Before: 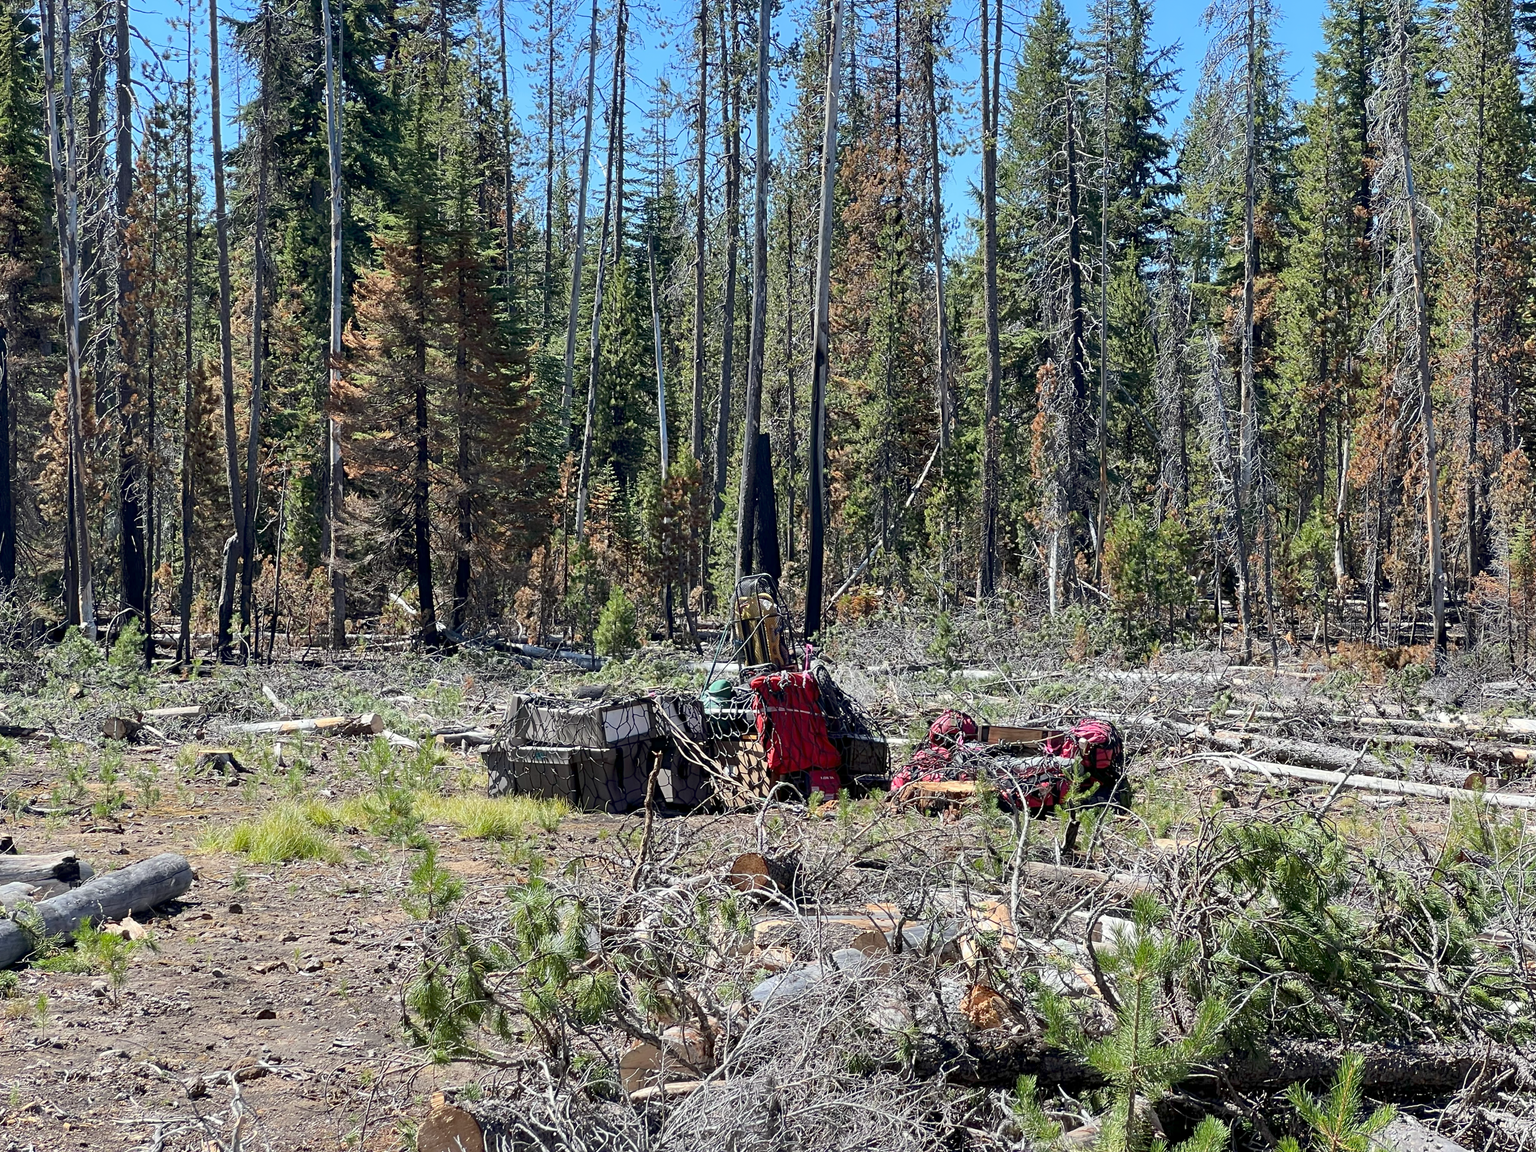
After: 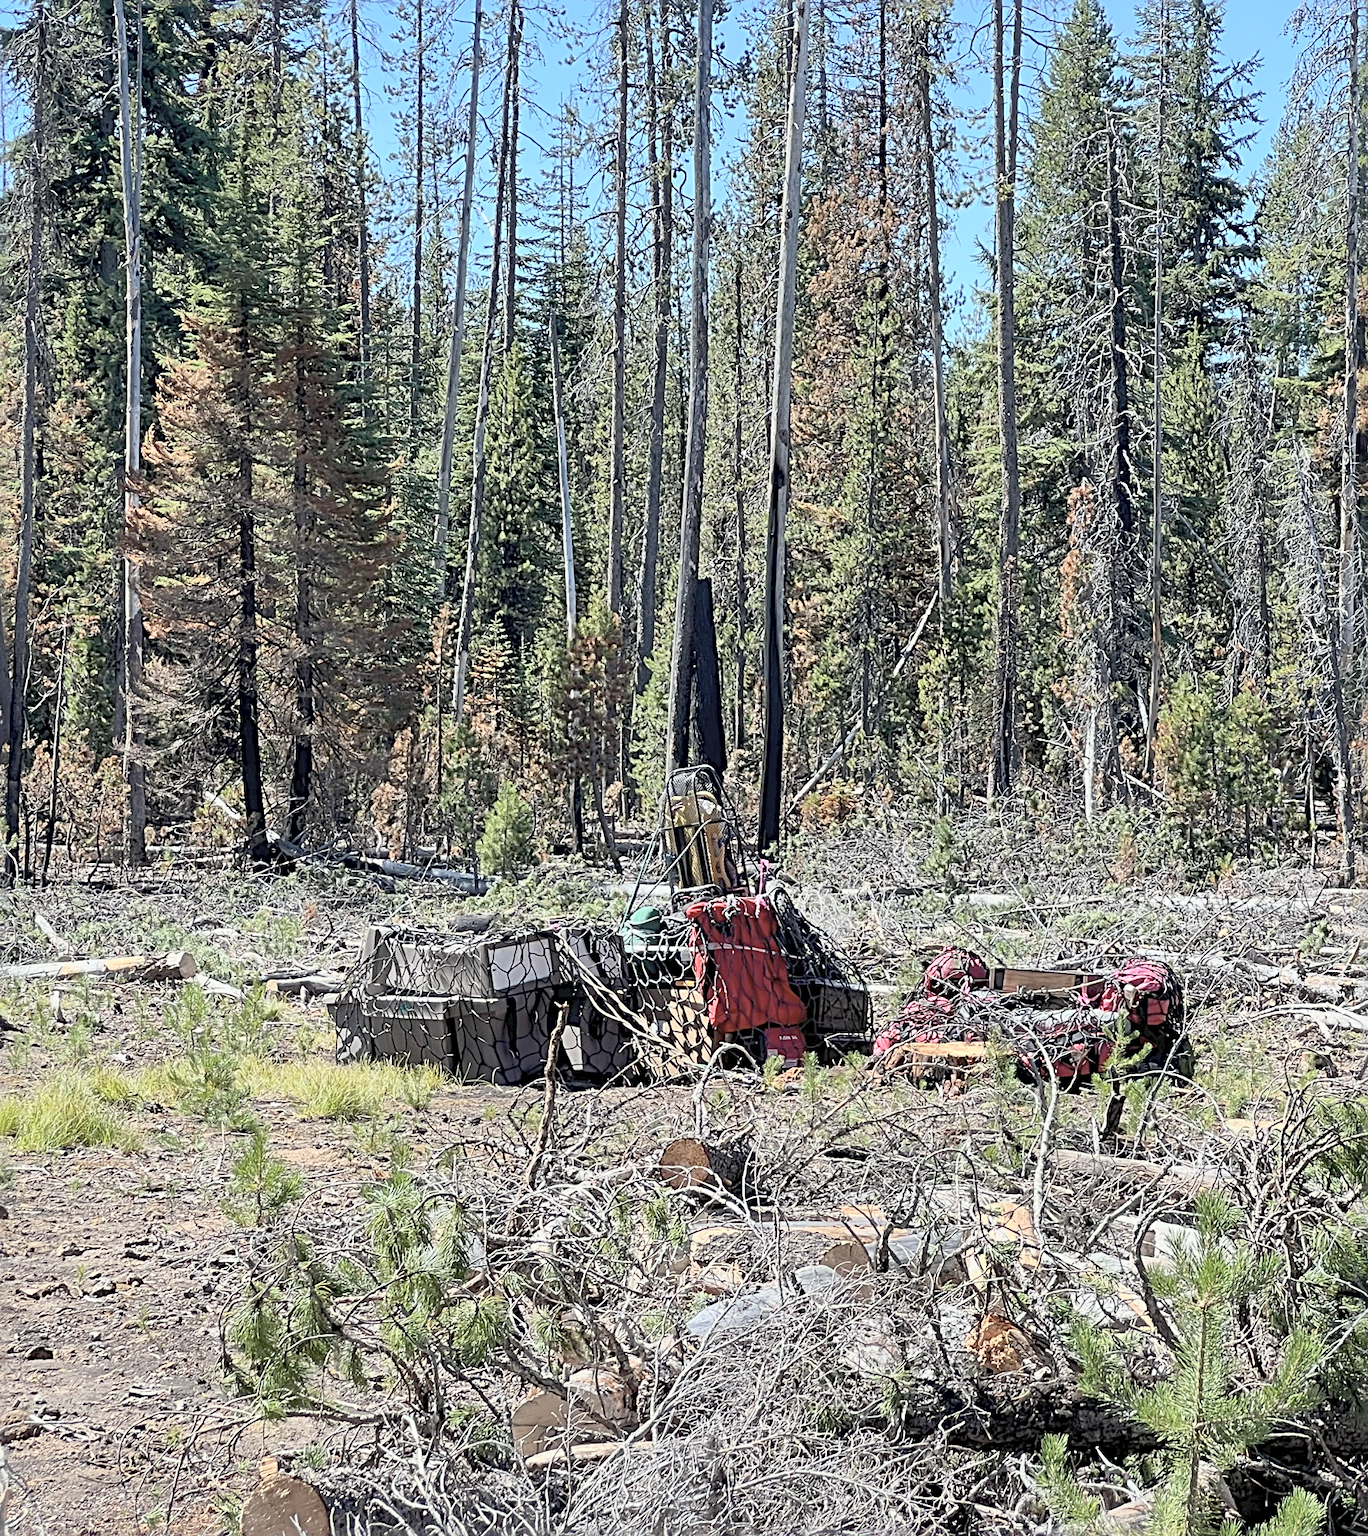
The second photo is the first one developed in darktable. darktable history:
shadows and highlights: shadows 30.13
contrast brightness saturation: contrast 0.422, brightness 0.557, saturation -0.188
tone equalizer: -8 EV 0.241 EV, -7 EV 0.417 EV, -6 EV 0.449 EV, -5 EV 0.266 EV, -3 EV -0.272 EV, -2 EV -0.389 EV, -1 EV -0.416 EV, +0 EV -0.277 EV, edges refinement/feathering 500, mask exposure compensation -1.57 EV, preserve details no
sharpen: radius 3.999
exposure: exposure -0.11 EV, compensate highlight preservation false
crop and rotate: left 15.413%, right 17.812%
